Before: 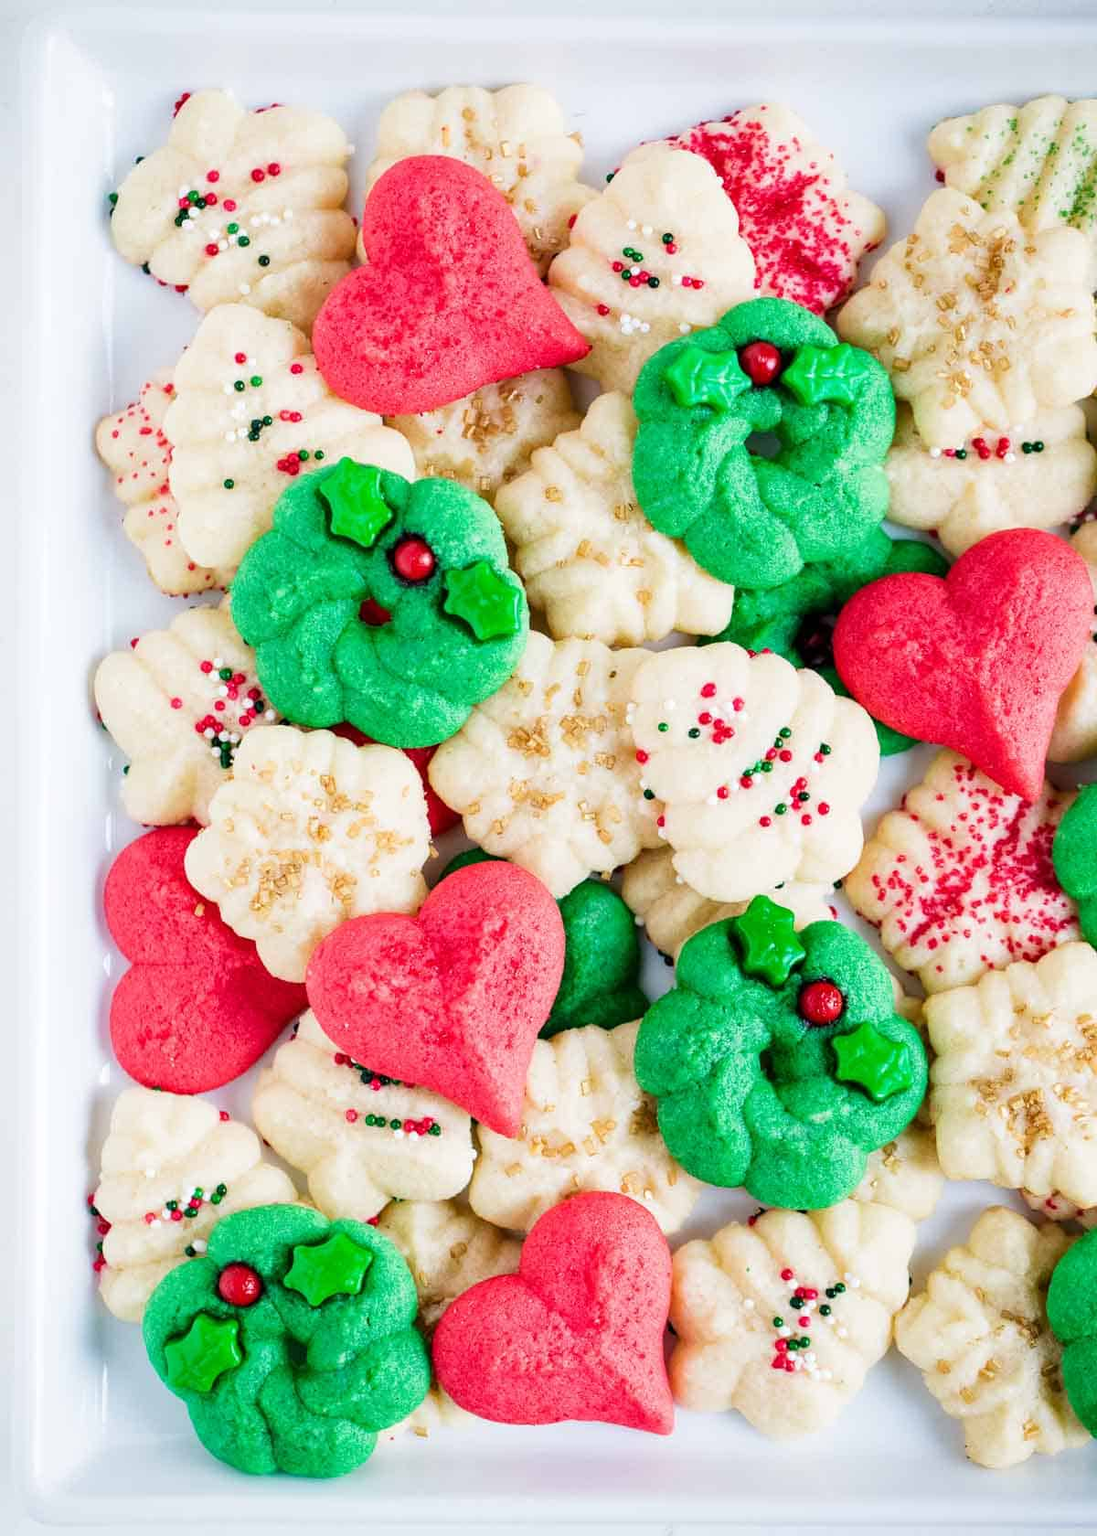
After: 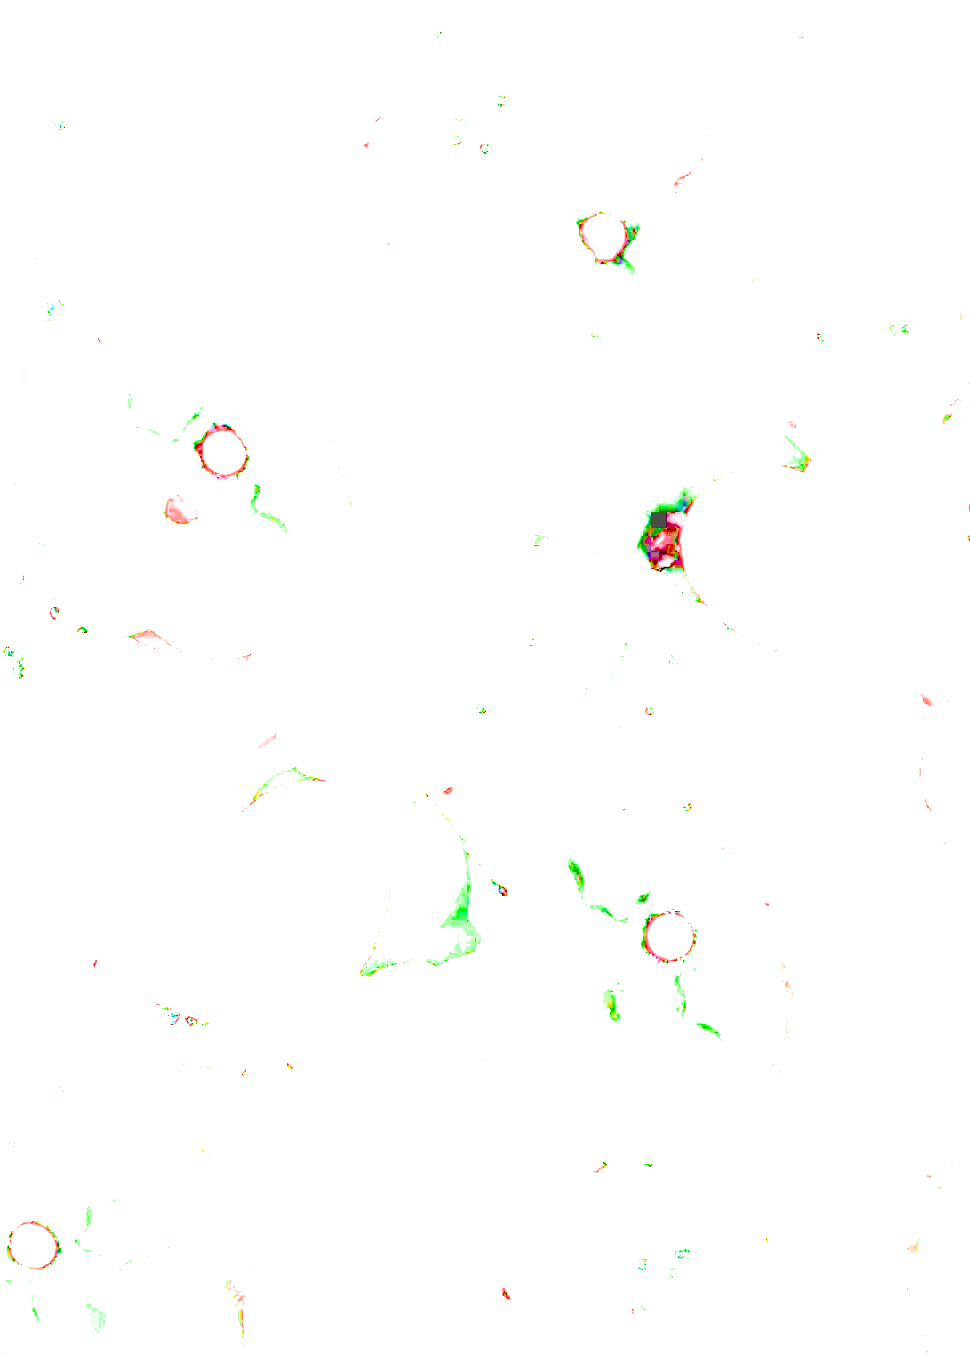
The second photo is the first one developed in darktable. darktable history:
filmic rgb: black relative exposure -8.42 EV, white relative exposure 4.68 EV, hardness 3.82, color science v6 (2022)
exposure: exposure 8 EV, compensate highlight preservation false
crop: left 19.159%, top 9.58%, bottom 9.58%
